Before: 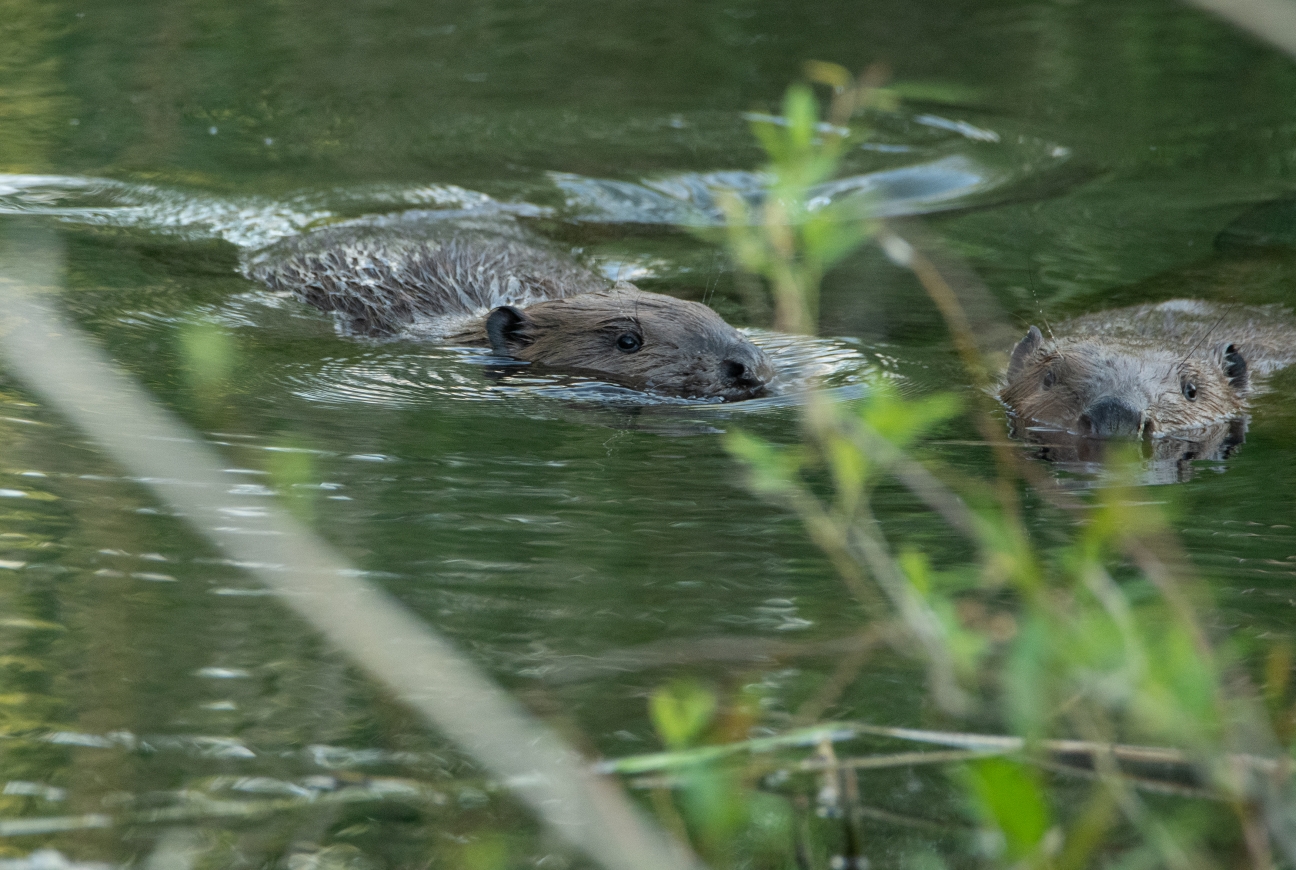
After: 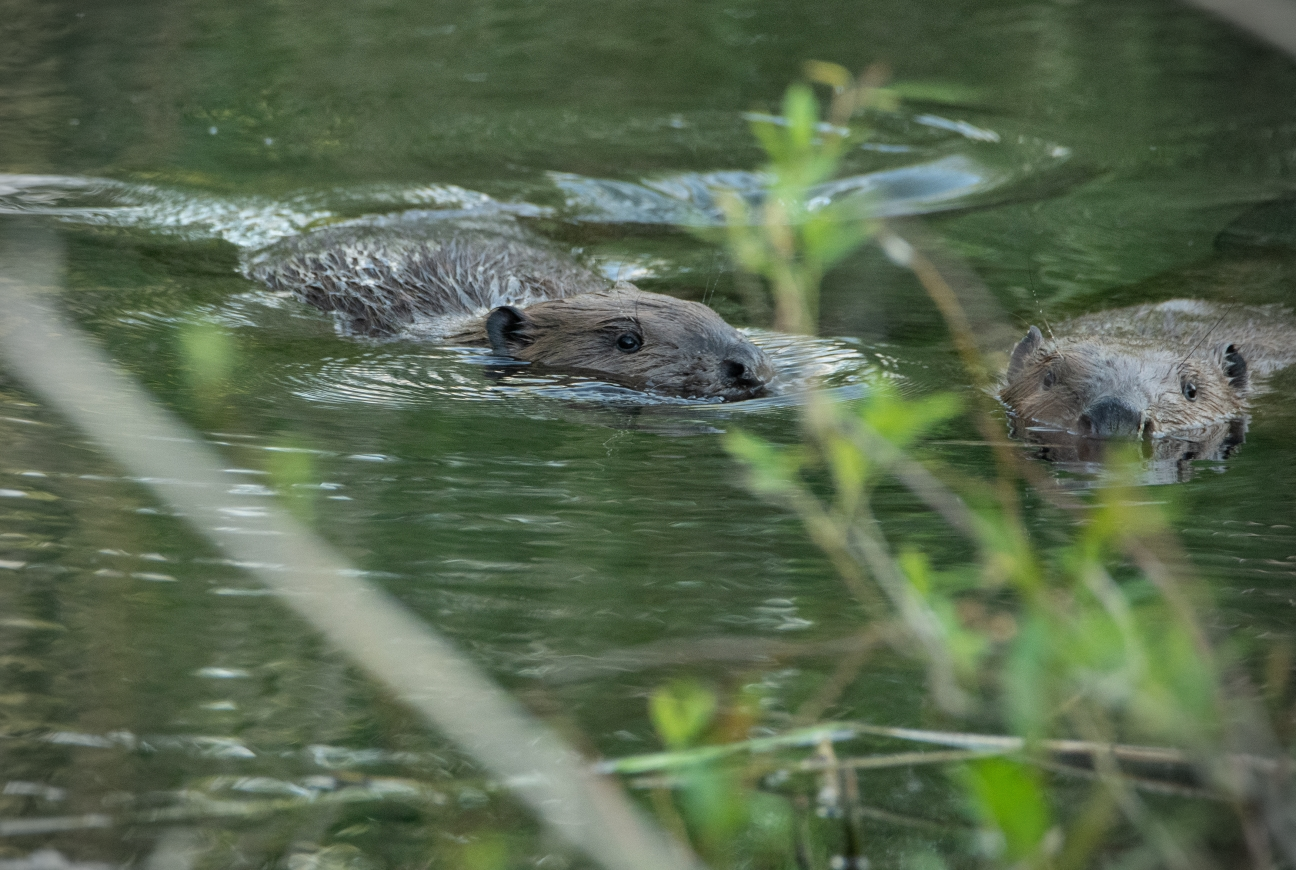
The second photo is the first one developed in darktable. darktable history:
vignetting: fall-off radius 31.48%, brightness -0.472
shadows and highlights: shadows 60, soften with gaussian
